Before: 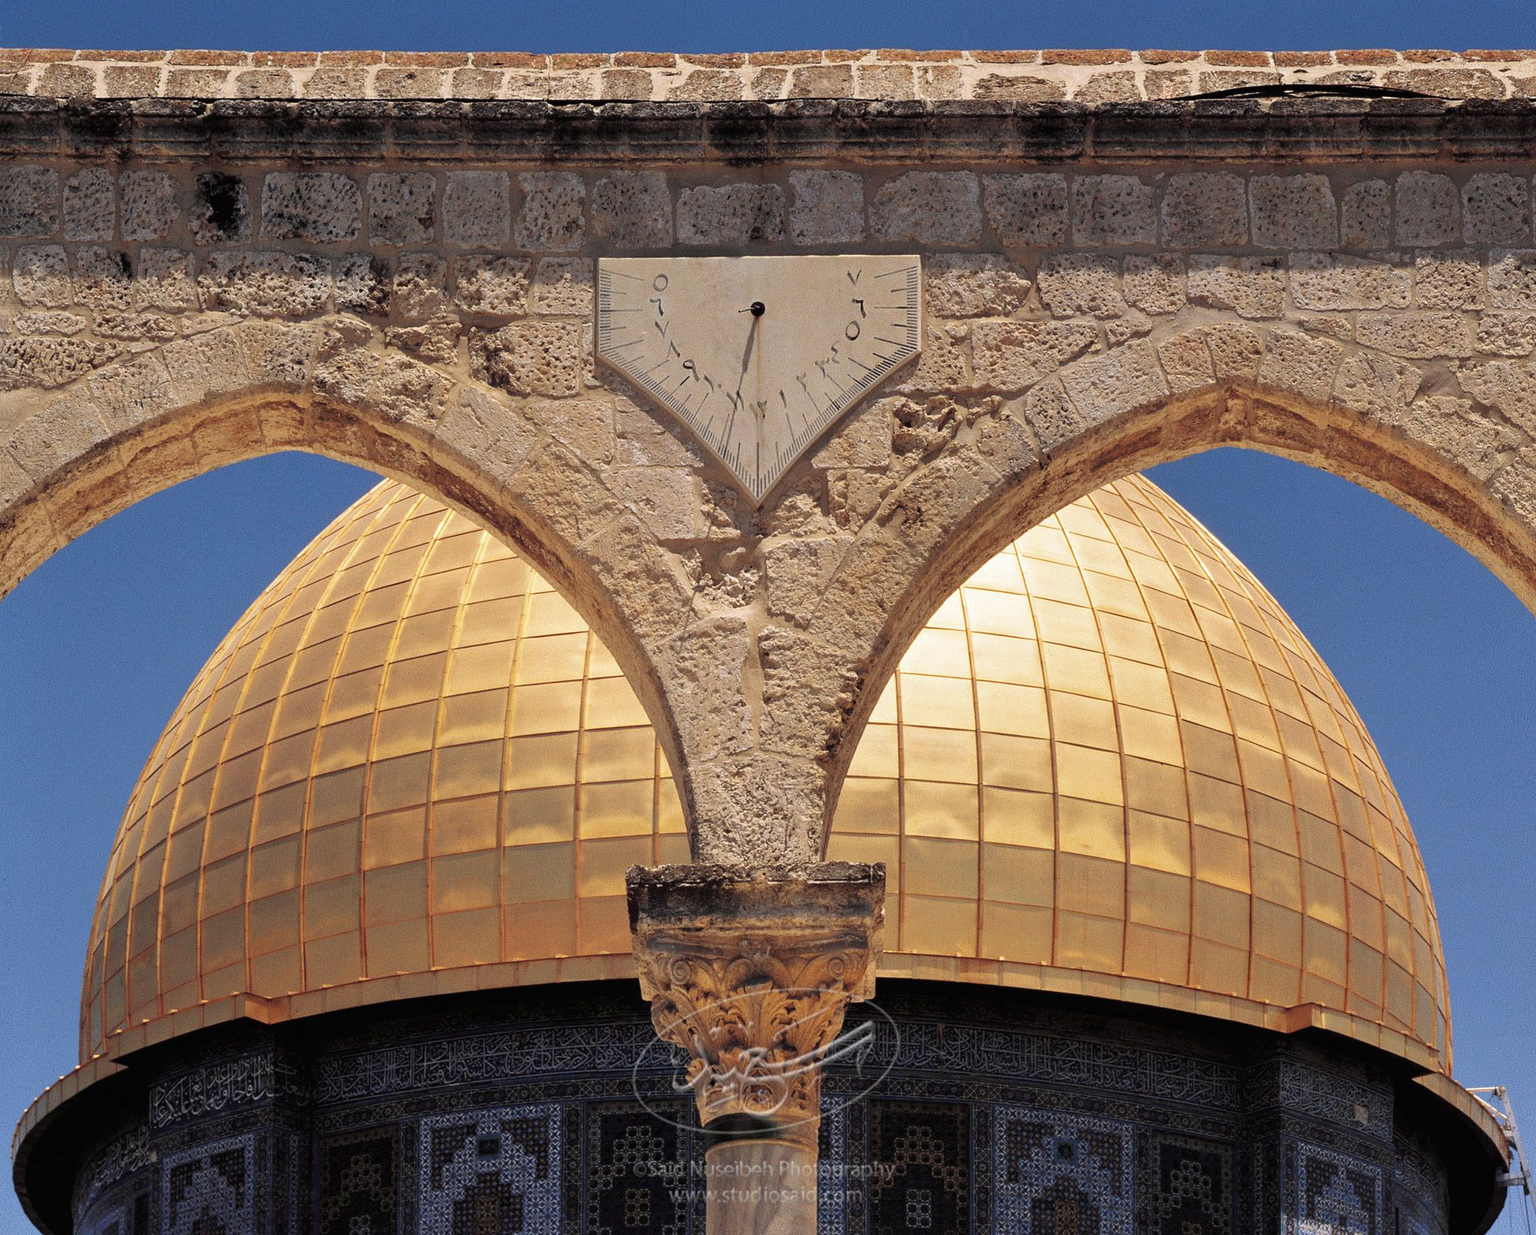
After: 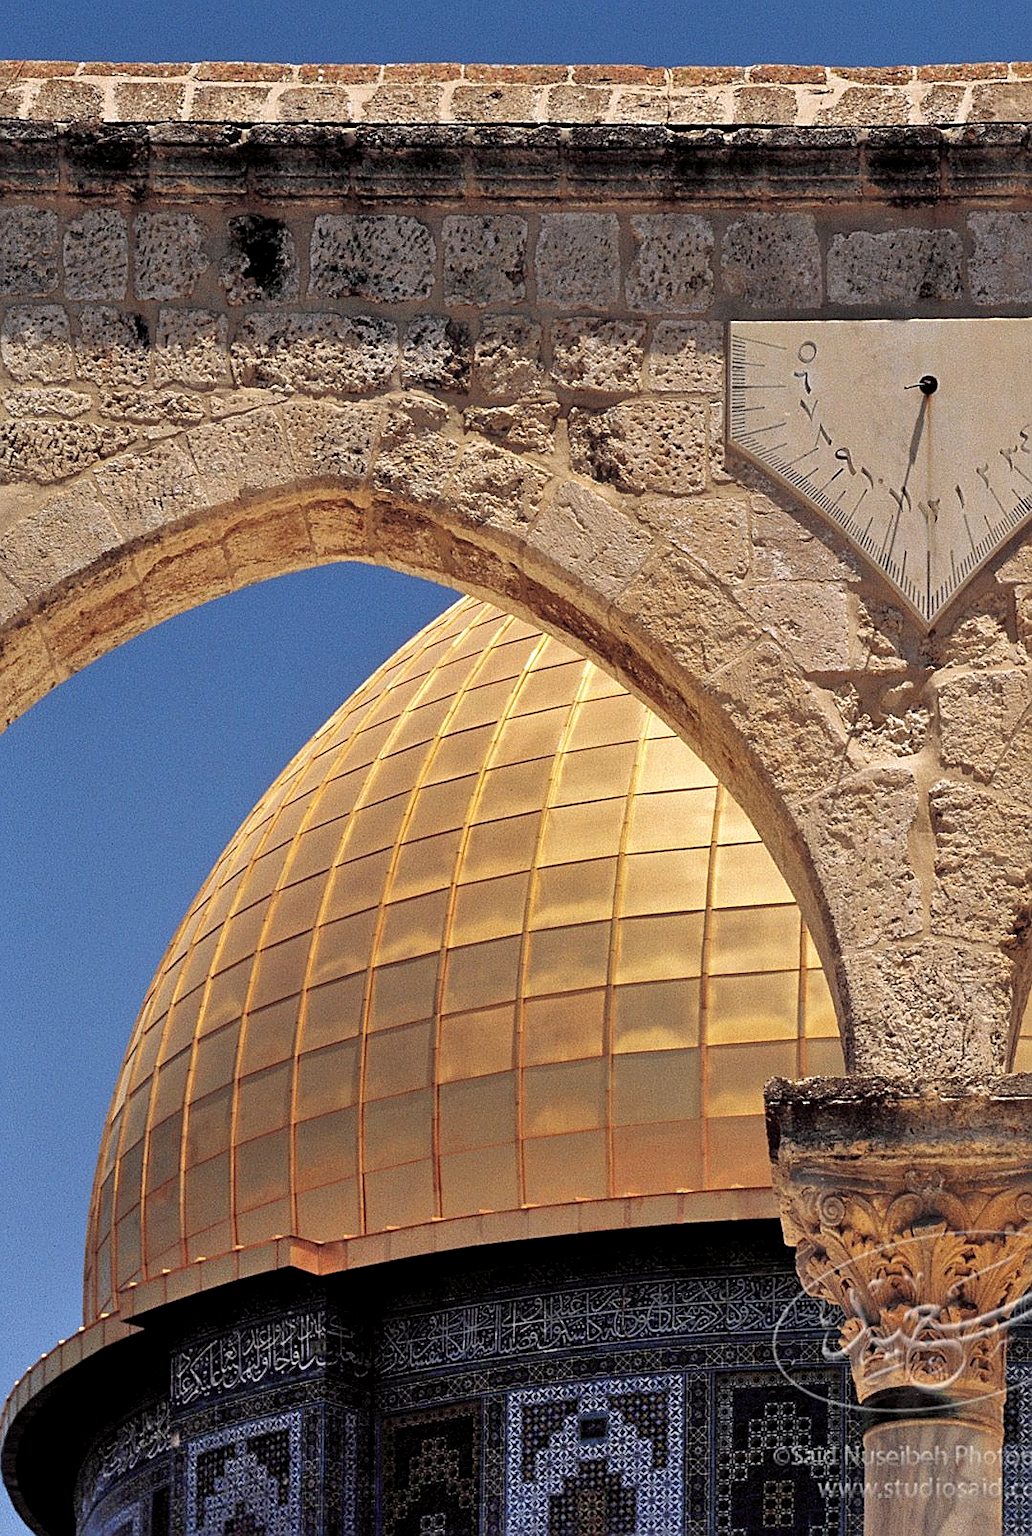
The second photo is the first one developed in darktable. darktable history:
crop: left 0.805%, right 45.156%, bottom 0.088%
exposure: black level correction 0.003, exposure 0.147 EV, compensate highlight preservation false
shadows and highlights: low approximation 0.01, soften with gaussian
sharpen: on, module defaults
